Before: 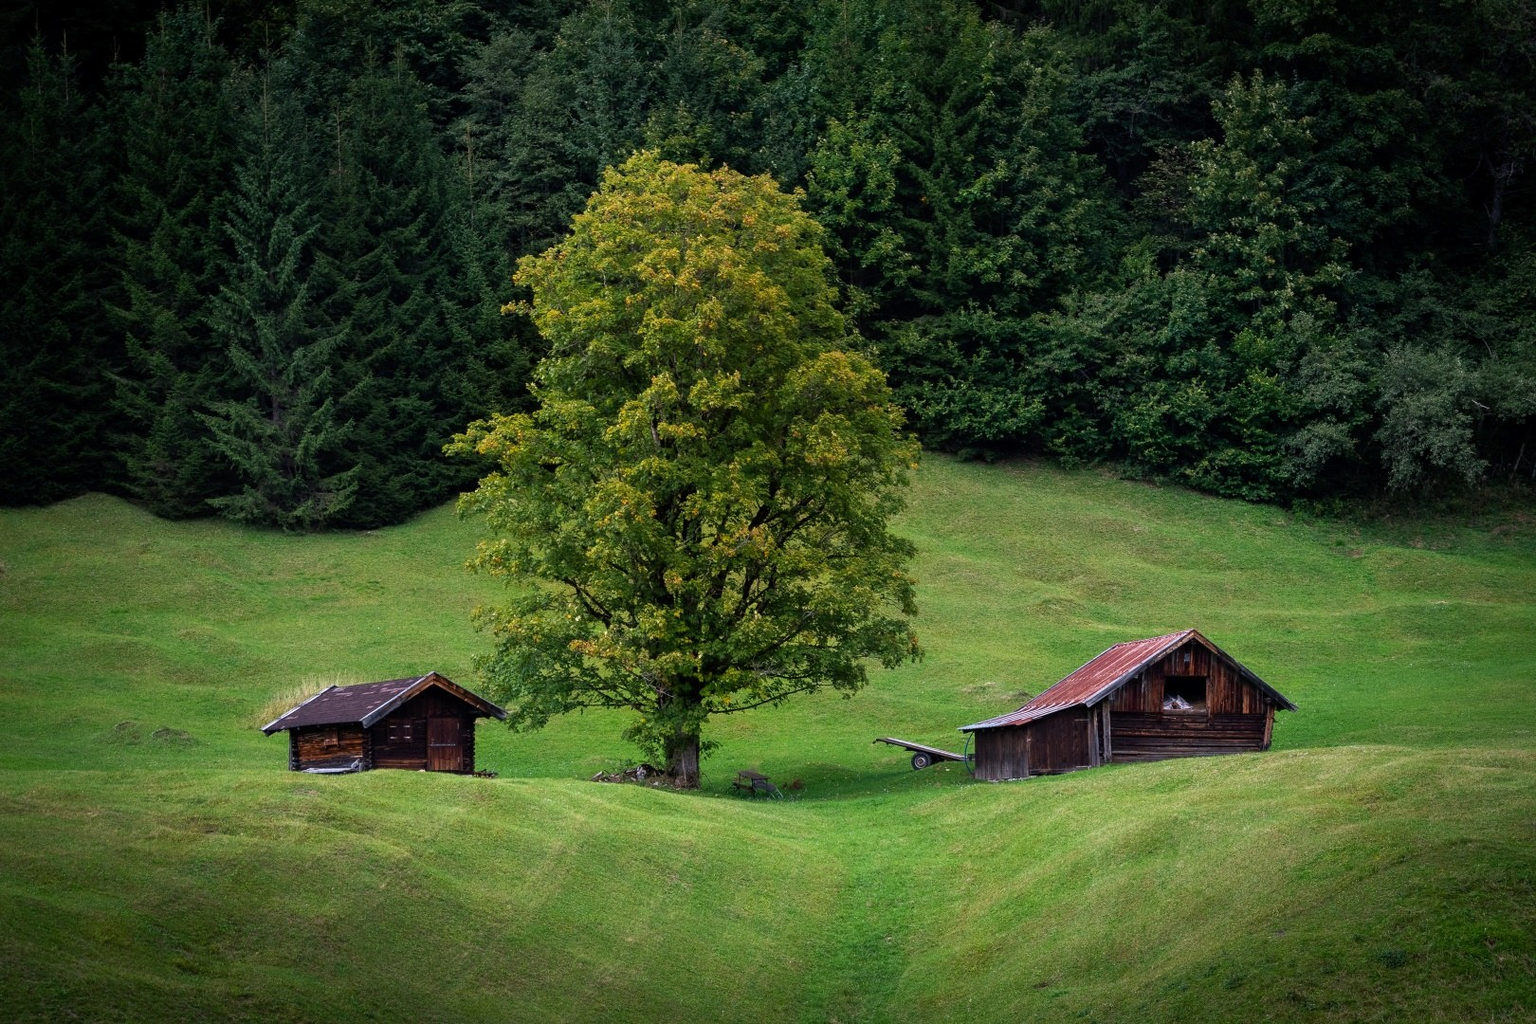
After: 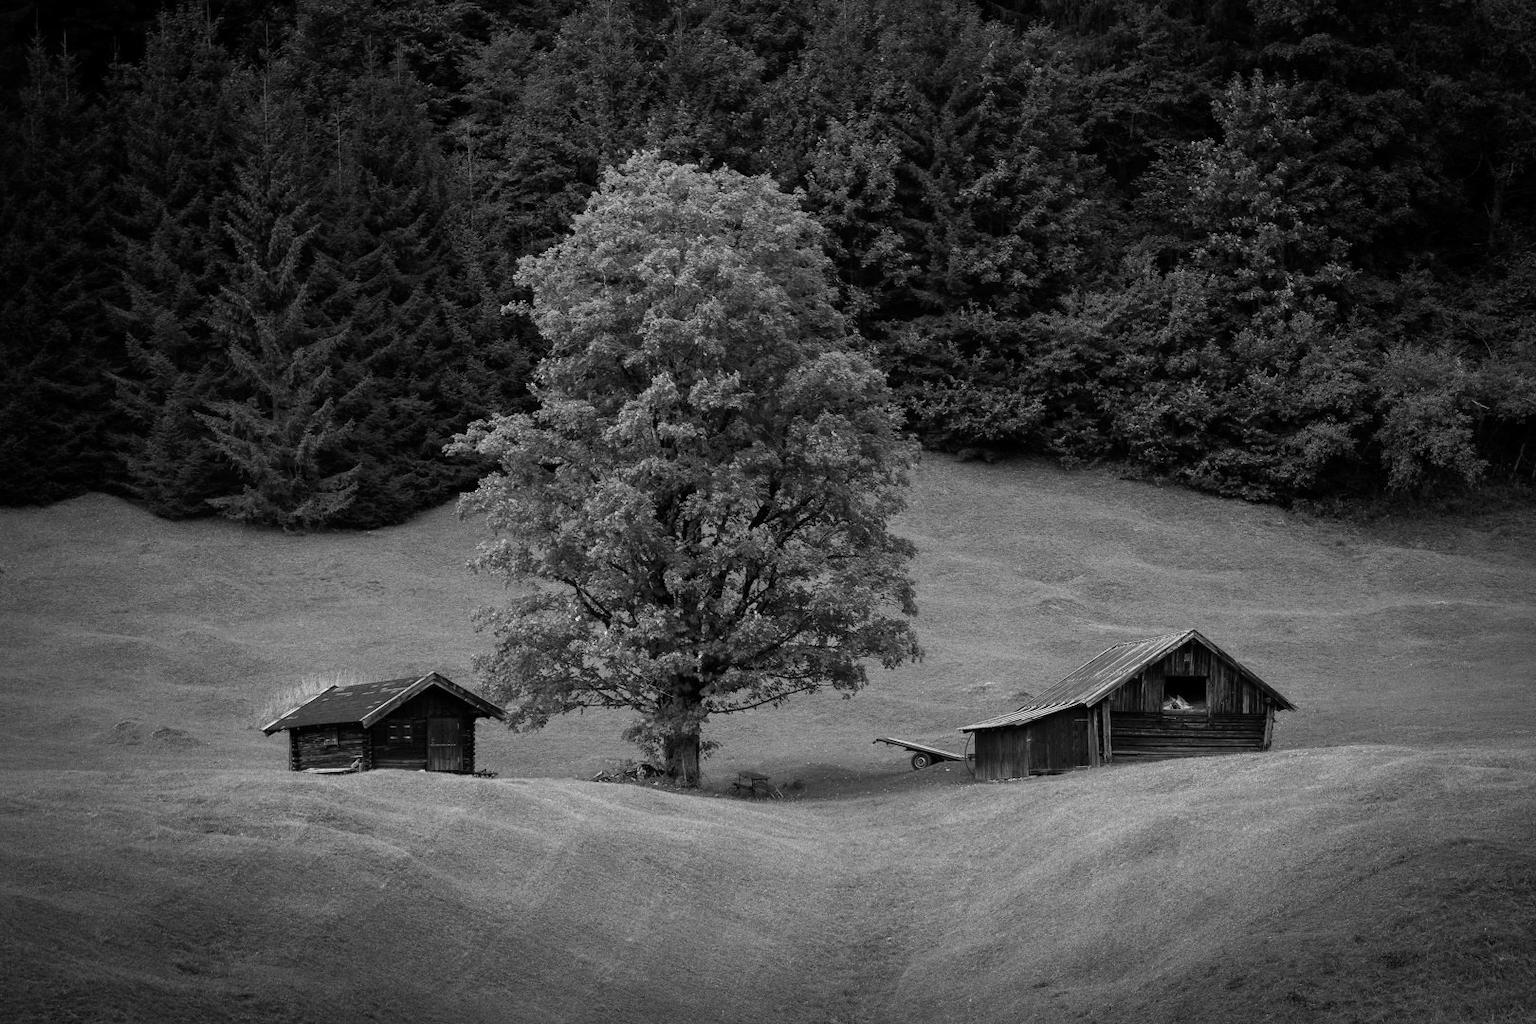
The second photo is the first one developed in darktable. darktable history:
monochrome: a 73.58, b 64.21
exposure: compensate highlight preservation false
